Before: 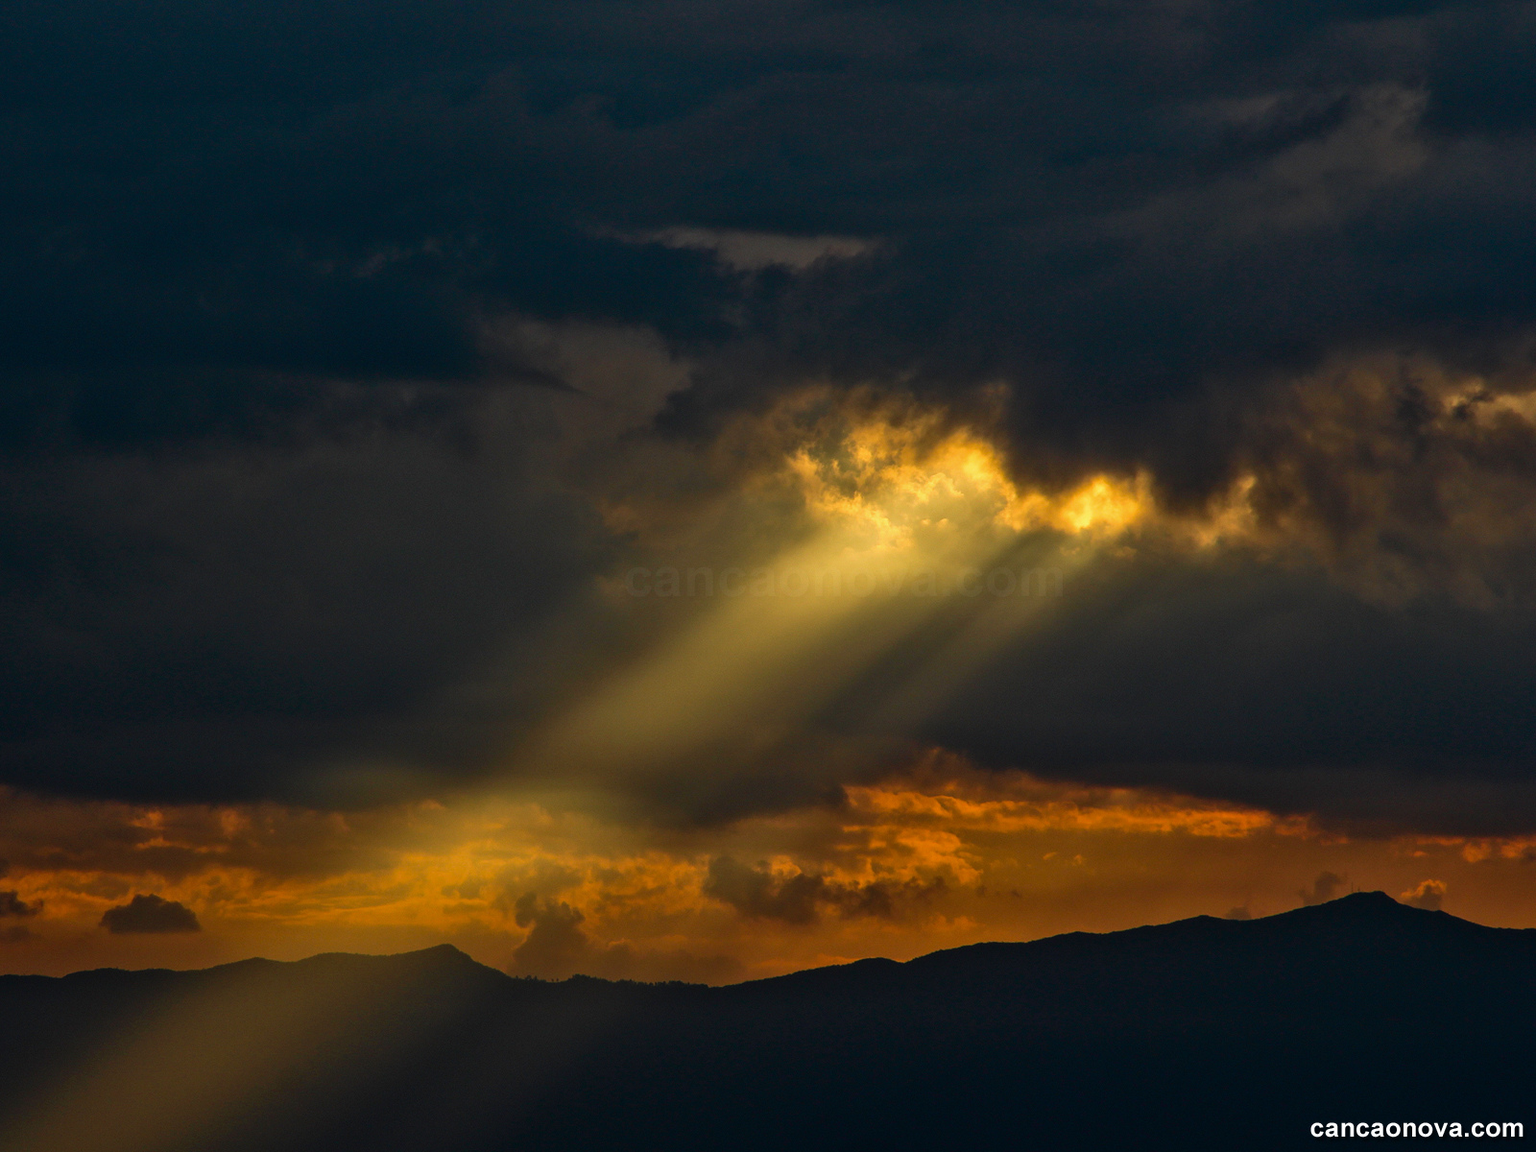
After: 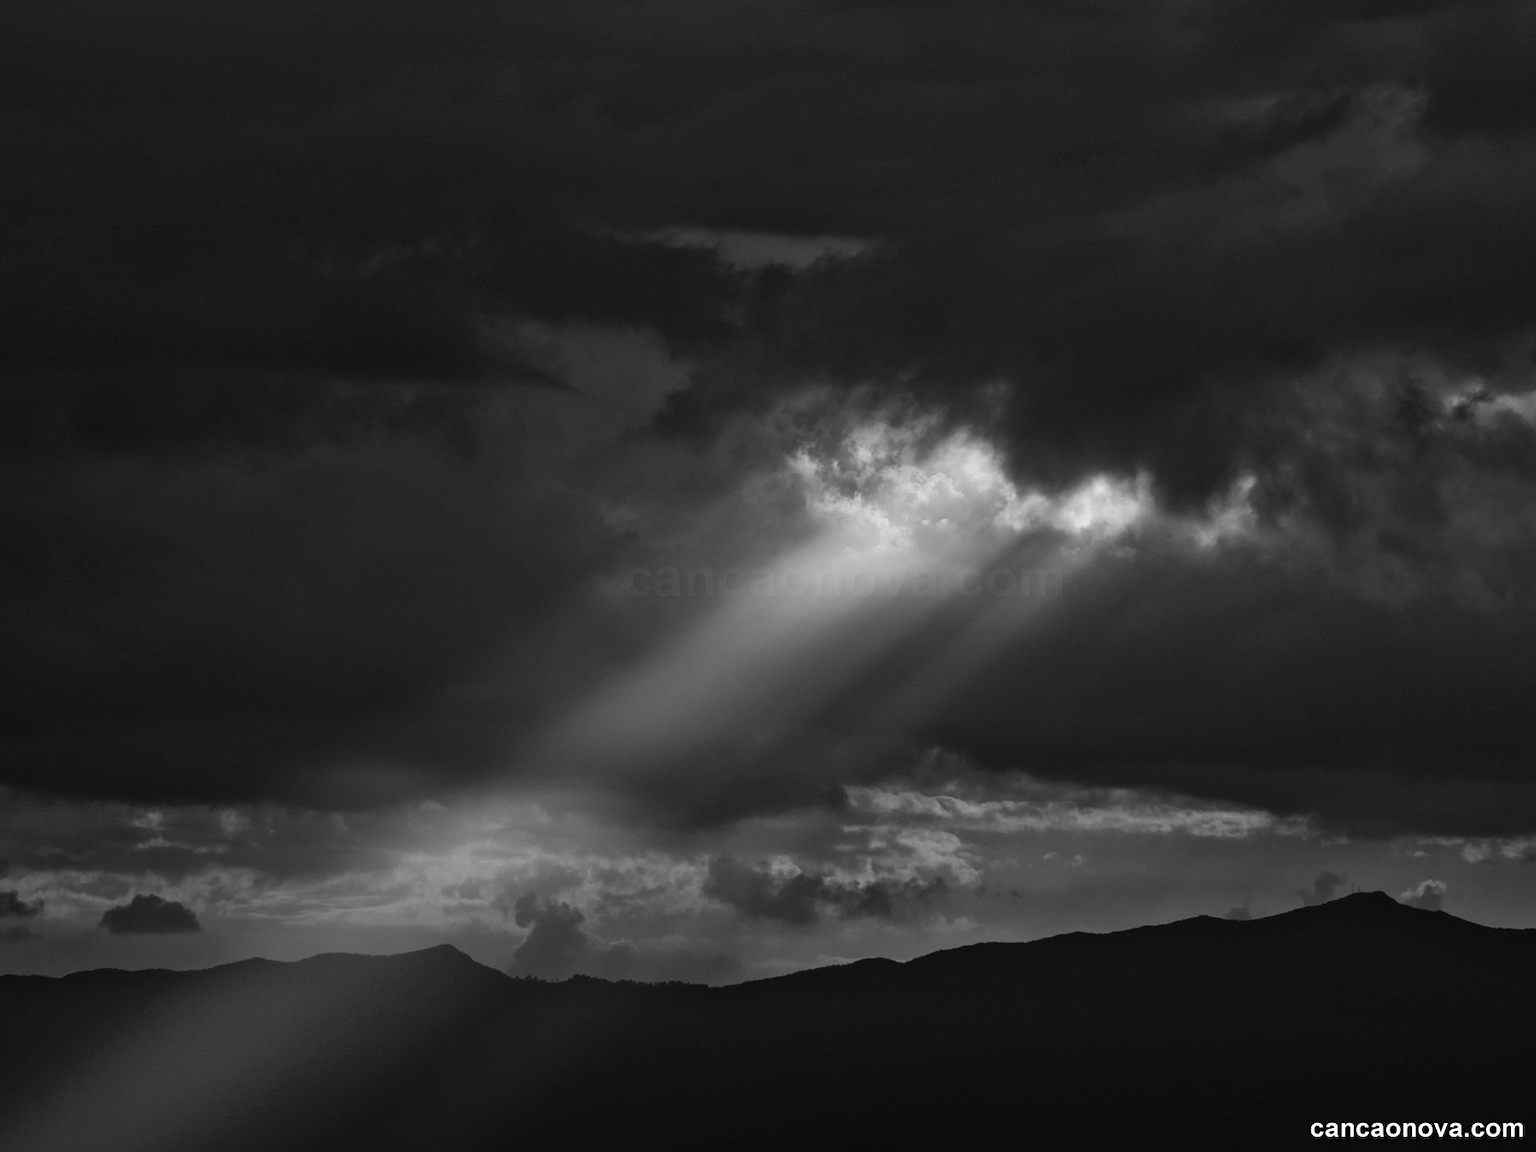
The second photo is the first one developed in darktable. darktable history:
monochrome: a 1.94, b -0.638
color contrast: green-magenta contrast 1.2, blue-yellow contrast 1.2
